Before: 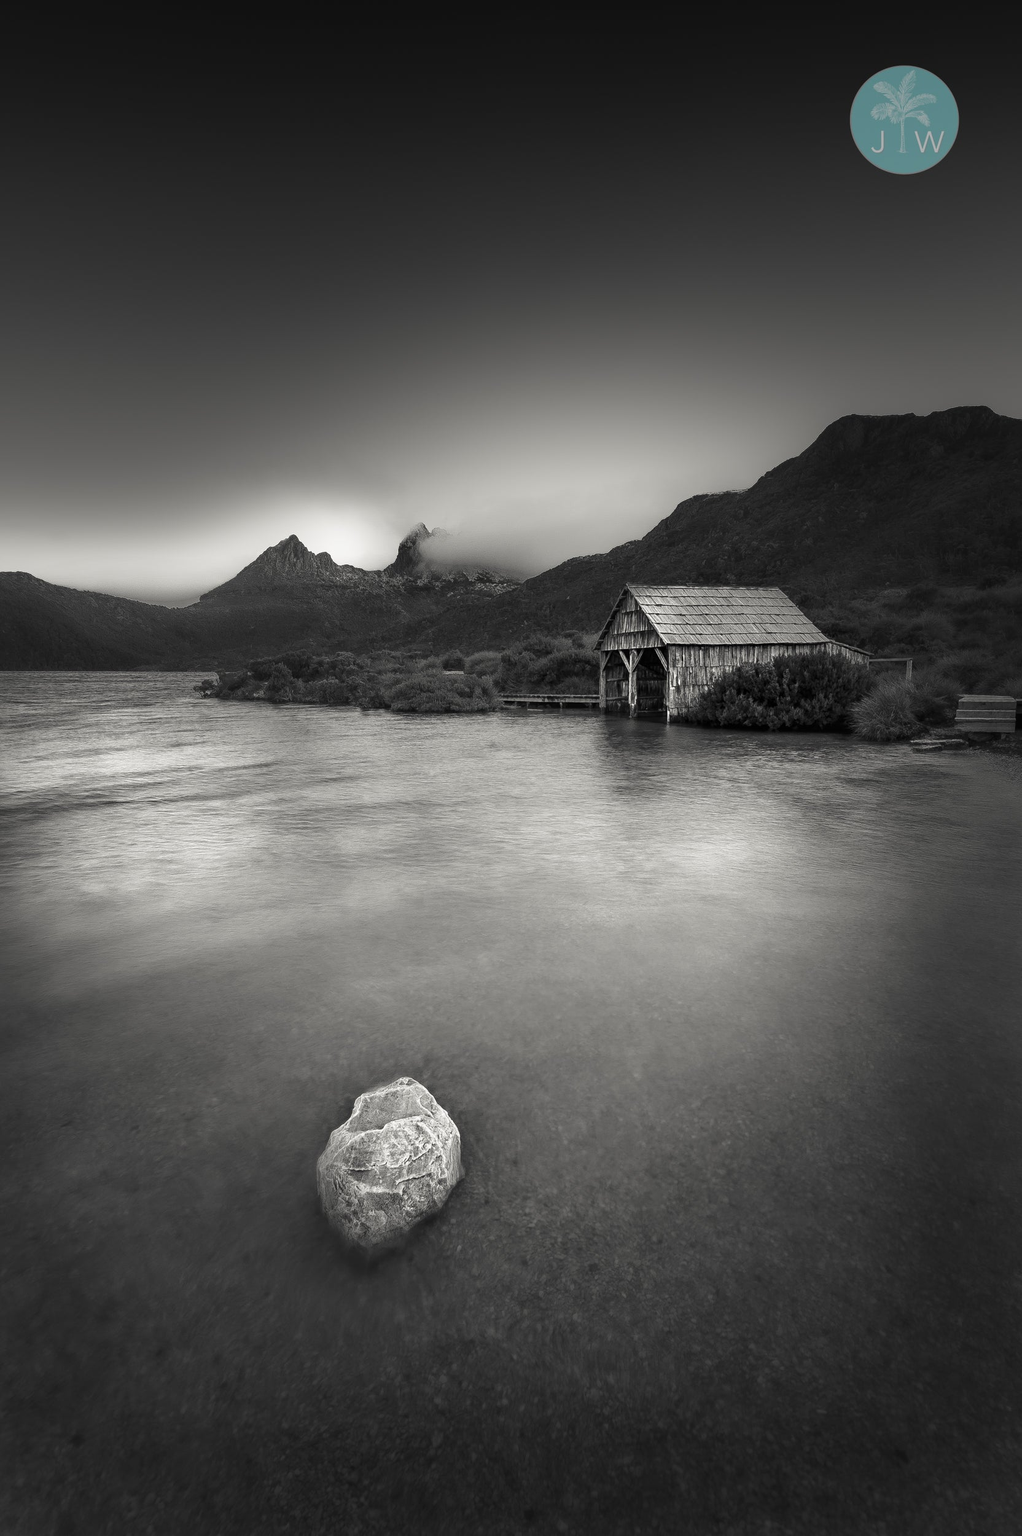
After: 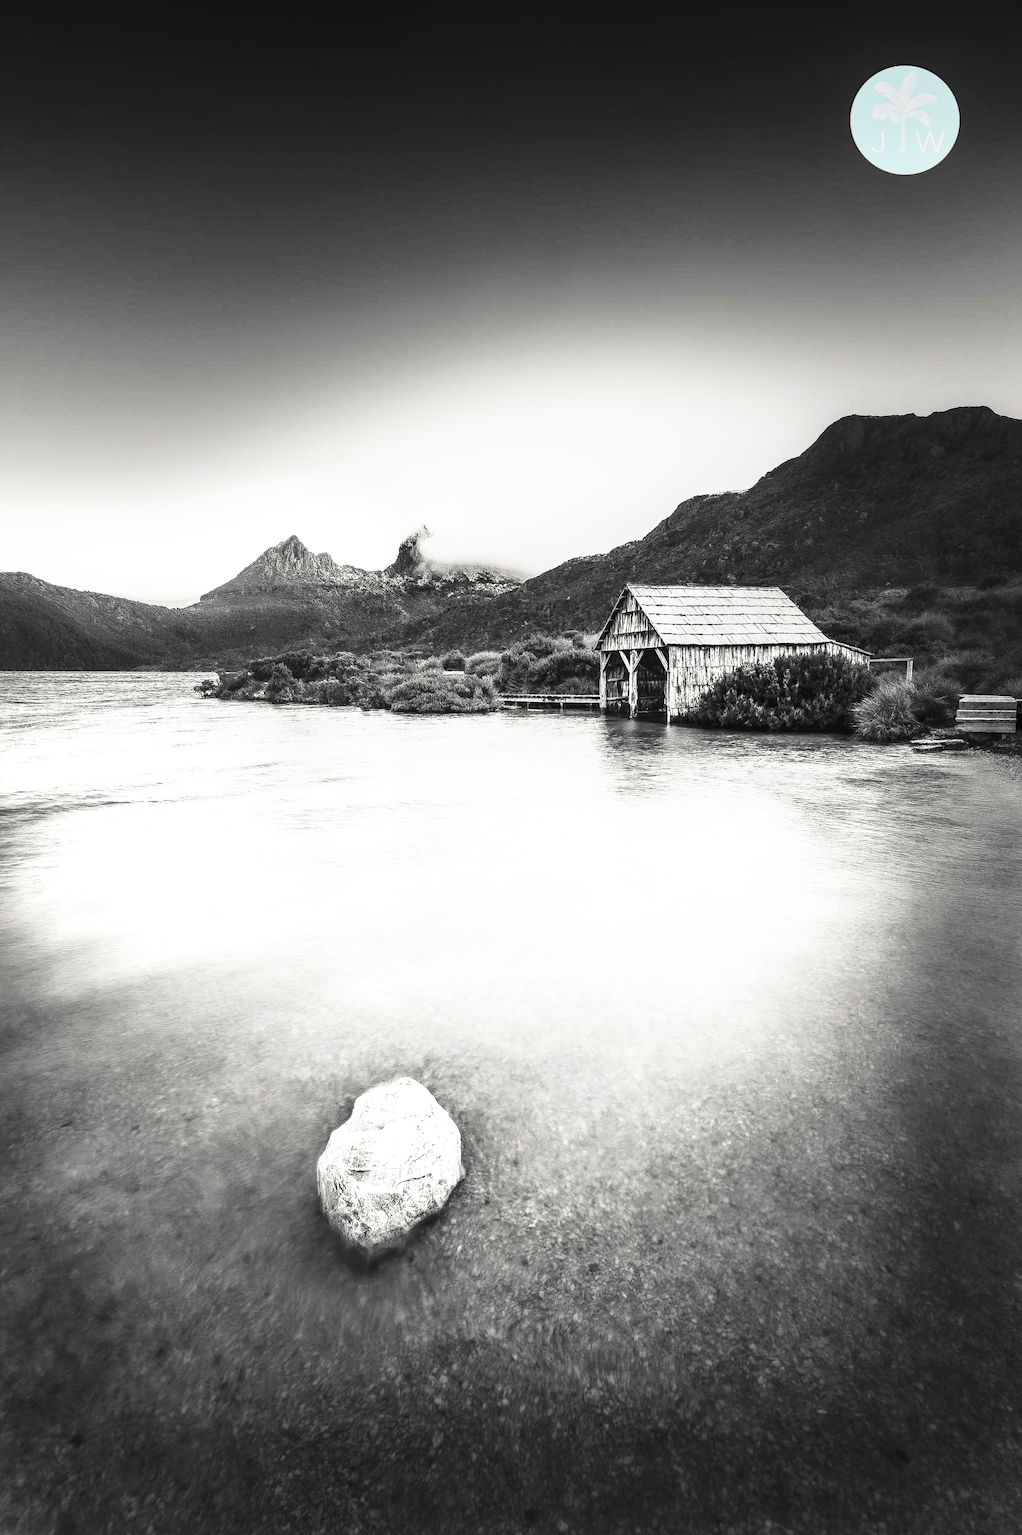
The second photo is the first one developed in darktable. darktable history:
exposure: black level correction 0, exposure 0.9 EV, compensate highlight preservation false
local contrast: on, module defaults
tone equalizer: -8 EV -0.75 EV, -7 EV -0.7 EV, -6 EV -0.6 EV, -5 EV -0.4 EV, -3 EV 0.4 EV, -2 EV 0.6 EV, -1 EV 0.7 EV, +0 EV 0.75 EV, edges refinement/feathering 500, mask exposure compensation -1.57 EV, preserve details no
base curve: curves: ch0 [(0, 0) (0.026, 0.03) (0.109, 0.232) (0.351, 0.748) (0.669, 0.968) (1, 1)], preserve colors none
